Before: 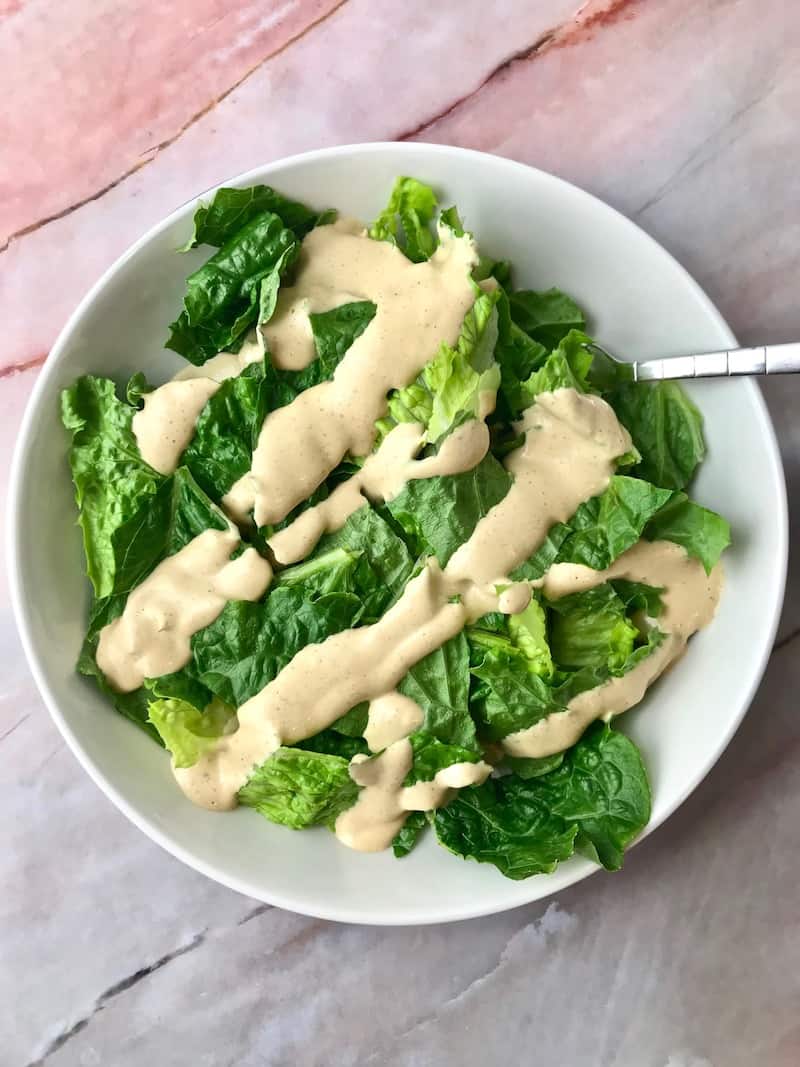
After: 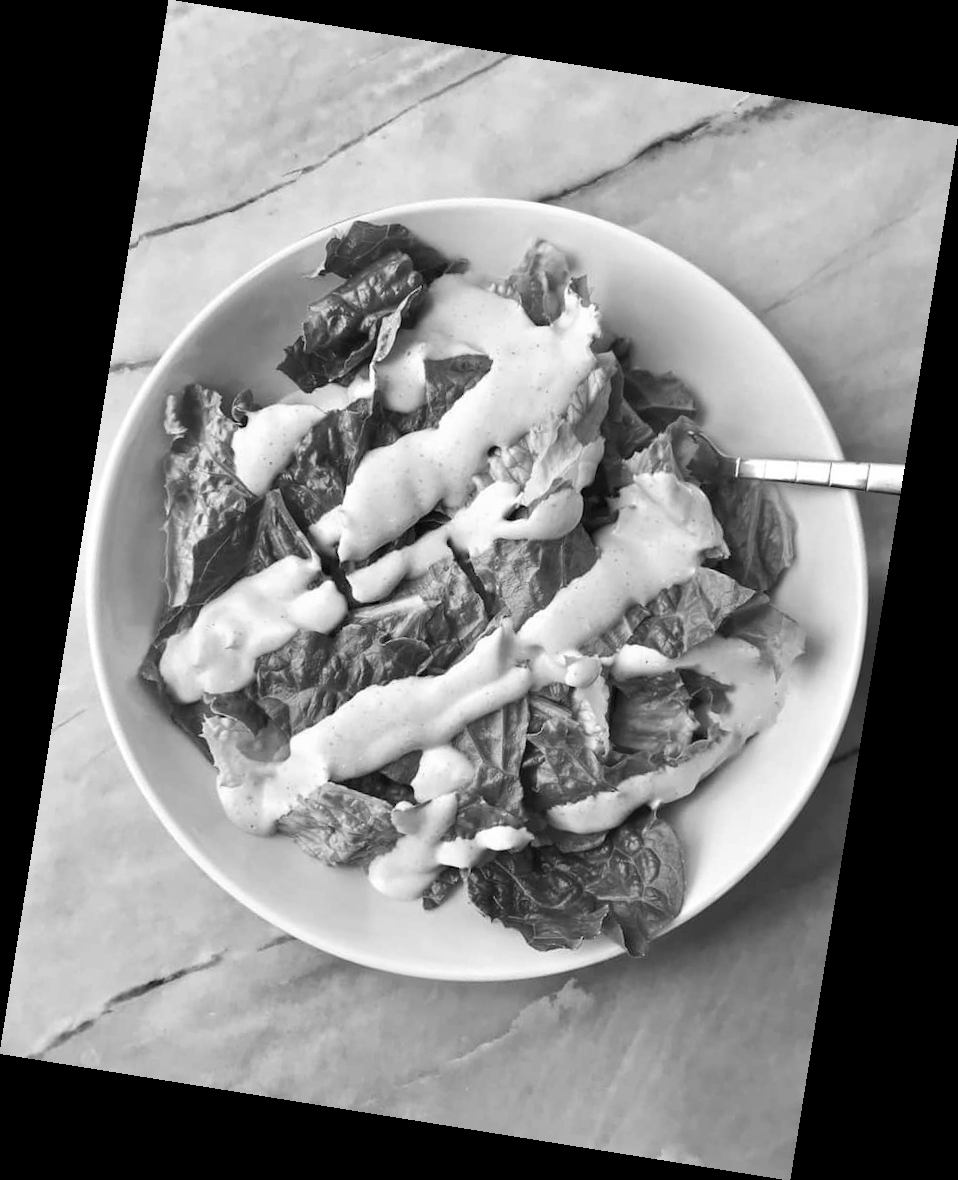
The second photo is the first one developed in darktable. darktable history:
contrast brightness saturation: saturation -1
rotate and perspective: rotation 9.12°, automatic cropping off
